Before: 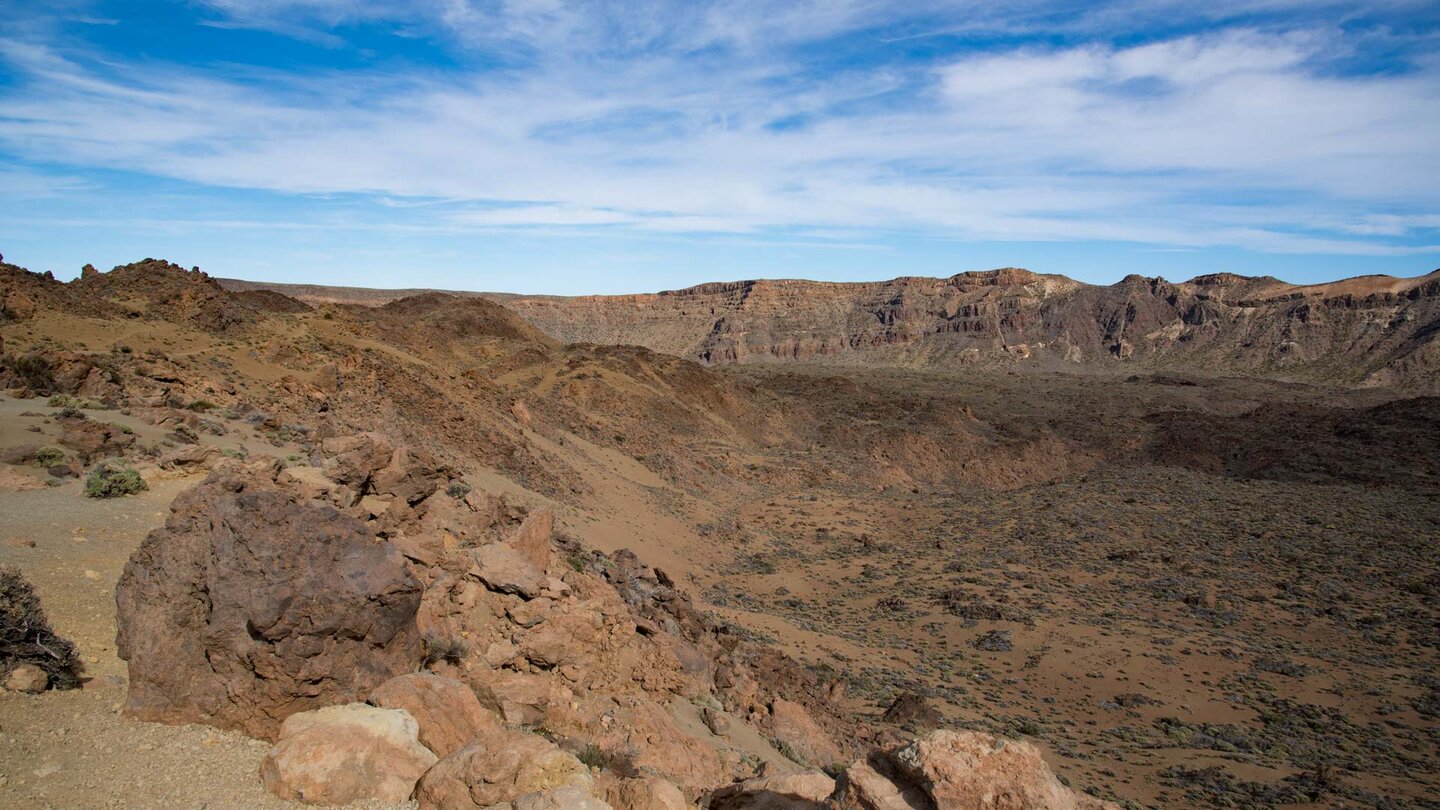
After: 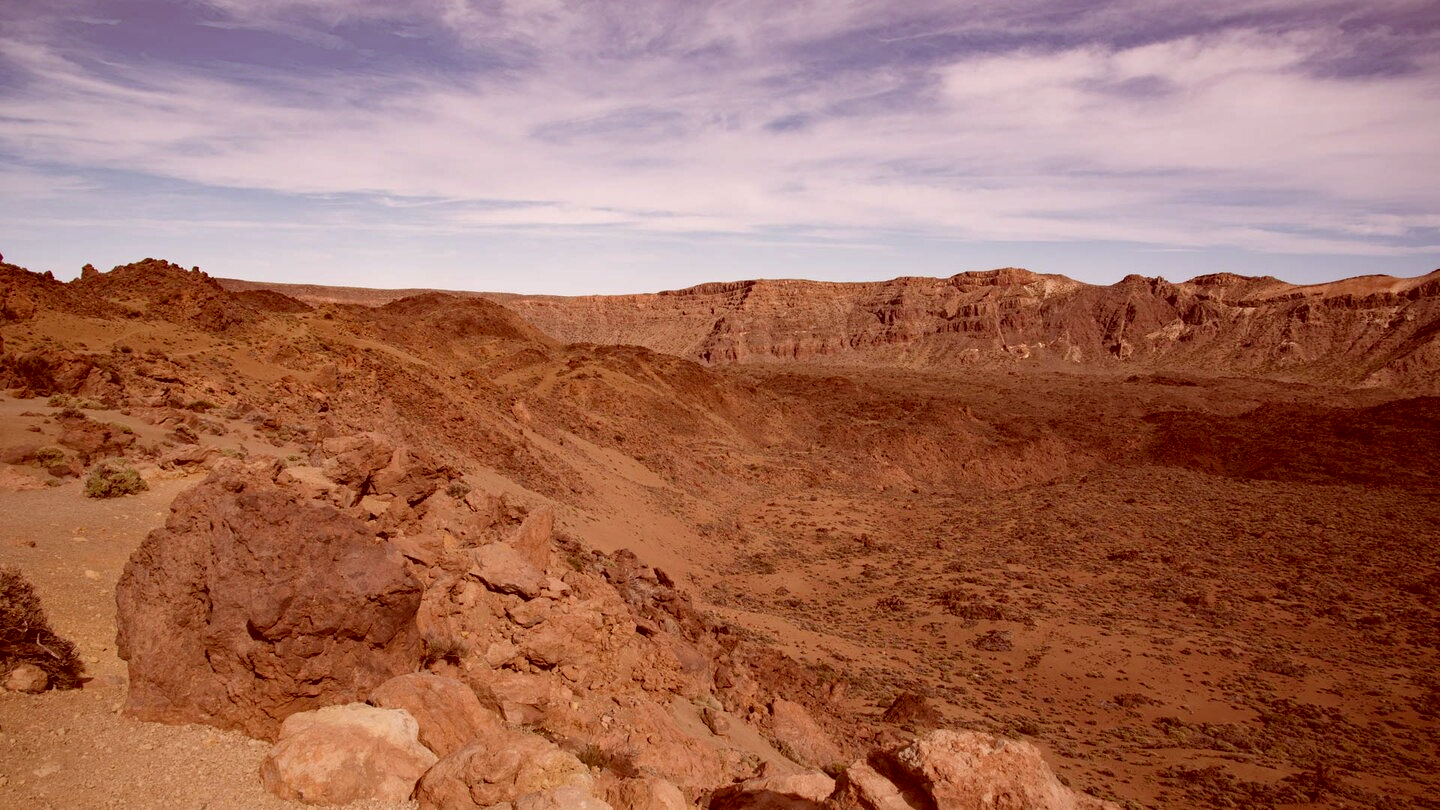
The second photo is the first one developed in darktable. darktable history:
color correction: highlights a* 9.17, highlights b* 8.55, shadows a* 39.82, shadows b* 39.91, saturation 0.796
